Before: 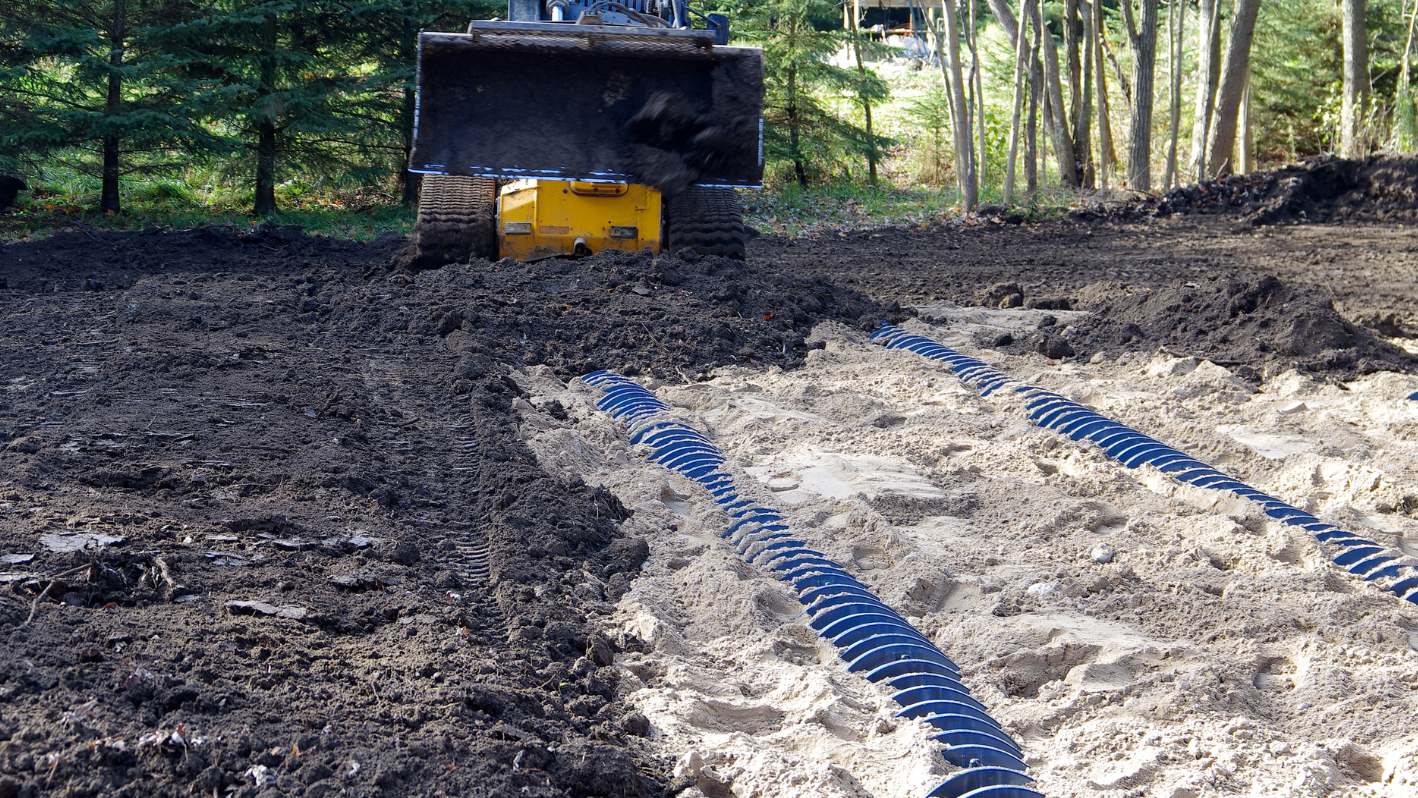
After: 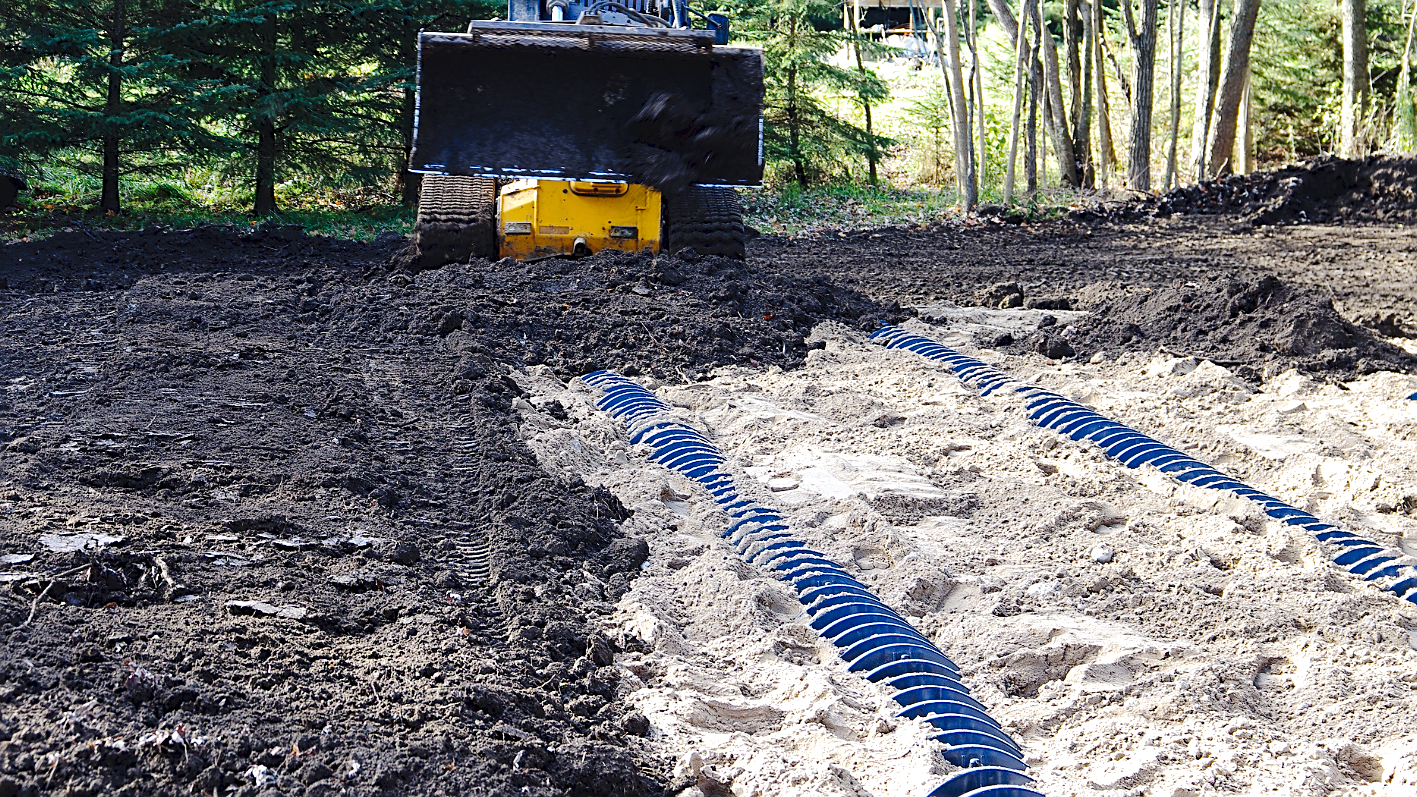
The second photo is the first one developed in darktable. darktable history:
sharpen: amount 0.55
tone curve: curves: ch0 [(0, 0) (0.003, 0.047) (0.011, 0.051) (0.025, 0.061) (0.044, 0.075) (0.069, 0.09) (0.1, 0.102) (0.136, 0.125) (0.177, 0.173) (0.224, 0.226) (0.277, 0.303) (0.335, 0.388) (0.399, 0.469) (0.468, 0.545) (0.543, 0.623) (0.623, 0.695) (0.709, 0.766) (0.801, 0.832) (0.898, 0.905) (1, 1)], preserve colors none
tone equalizer: -8 EV -0.417 EV, -7 EV -0.389 EV, -6 EV -0.333 EV, -5 EV -0.222 EV, -3 EV 0.222 EV, -2 EV 0.333 EV, -1 EV 0.389 EV, +0 EV 0.417 EV, edges refinement/feathering 500, mask exposure compensation -1.57 EV, preserve details no
haze removal: compatibility mode true, adaptive false
